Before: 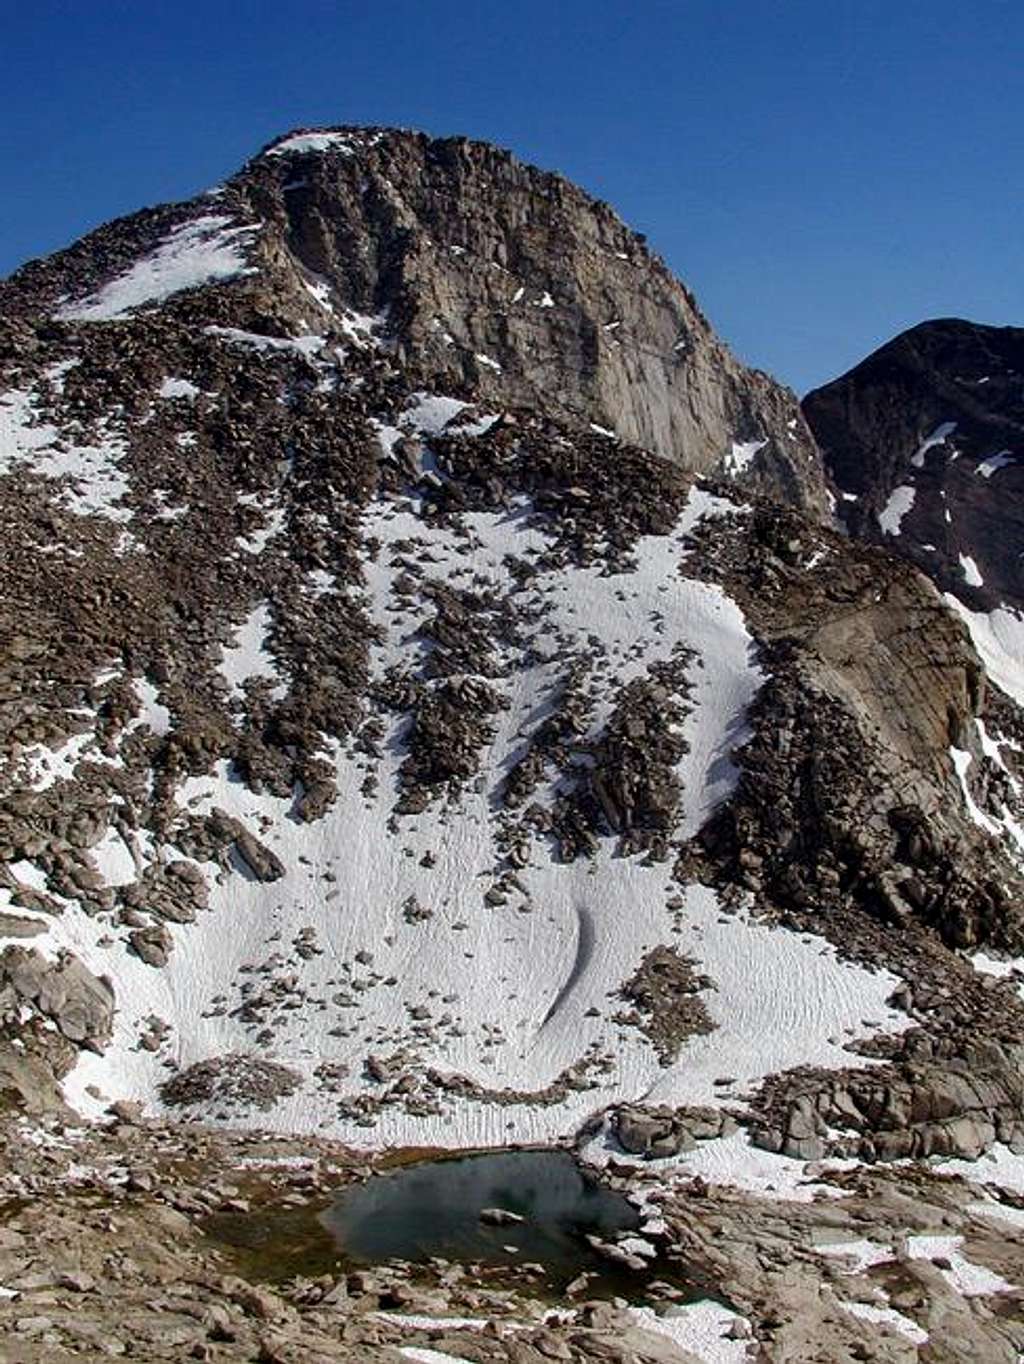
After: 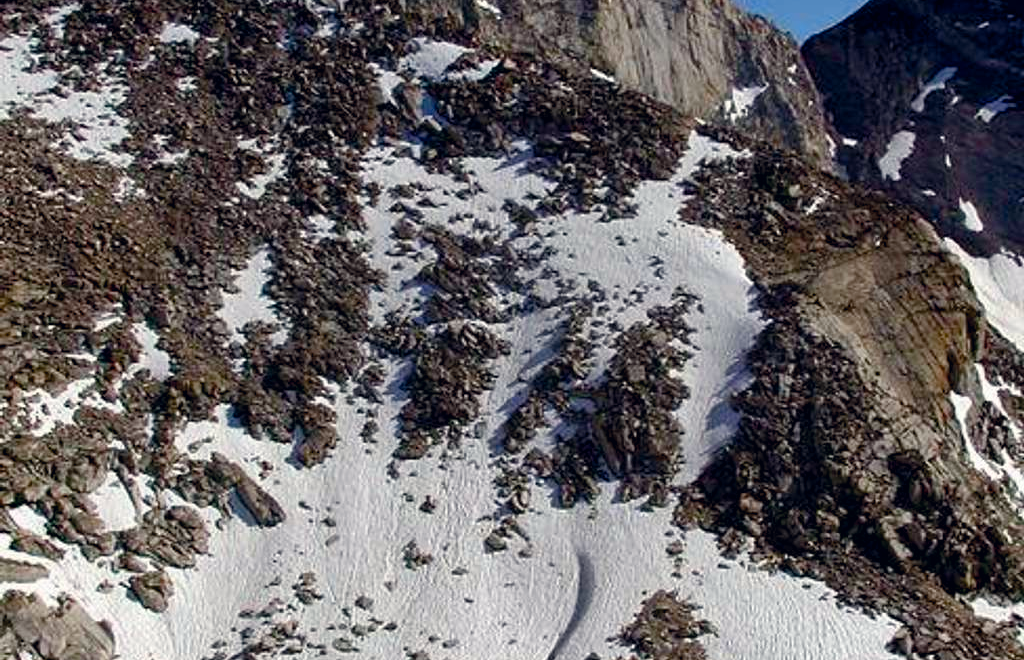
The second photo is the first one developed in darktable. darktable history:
crop and rotate: top 26.056%, bottom 25.543%
color balance rgb: perceptual saturation grading › global saturation 20%, perceptual saturation grading › highlights -25%, perceptual saturation grading › shadows 50%
color correction: highlights a* 0.207, highlights b* 2.7, shadows a* -0.874, shadows b* -4.78
